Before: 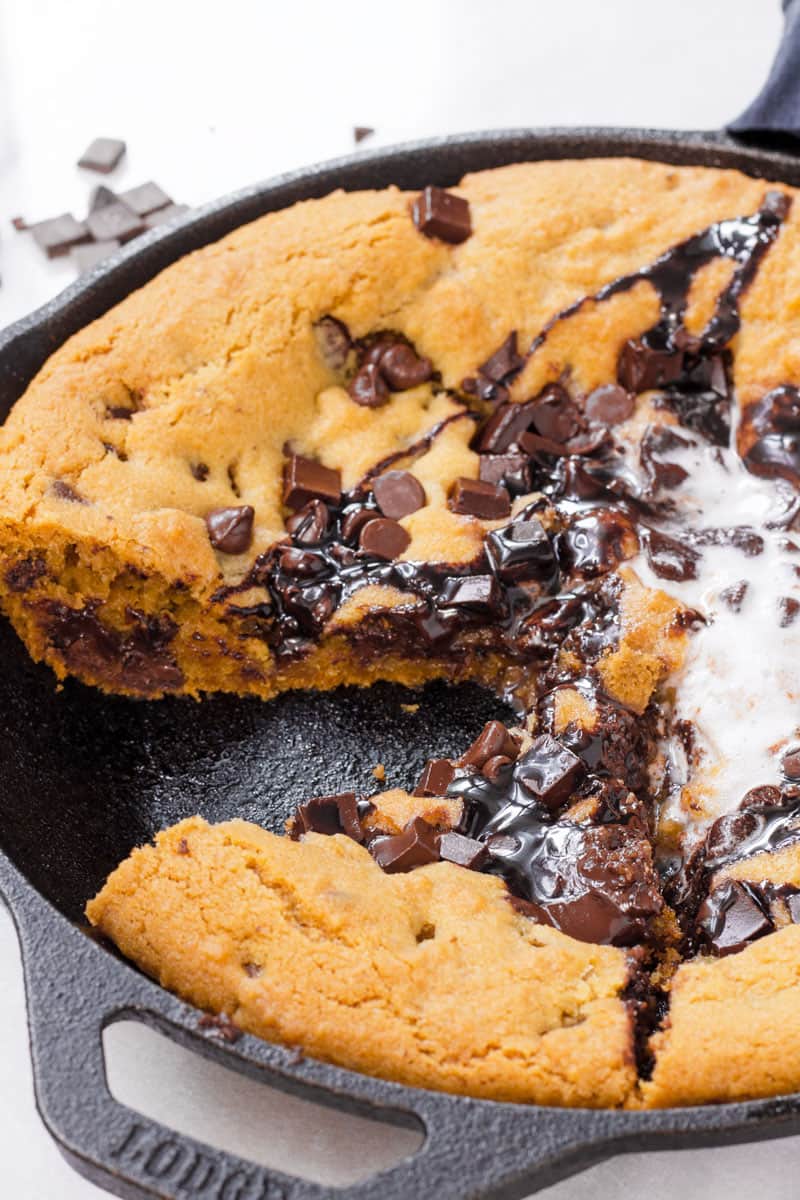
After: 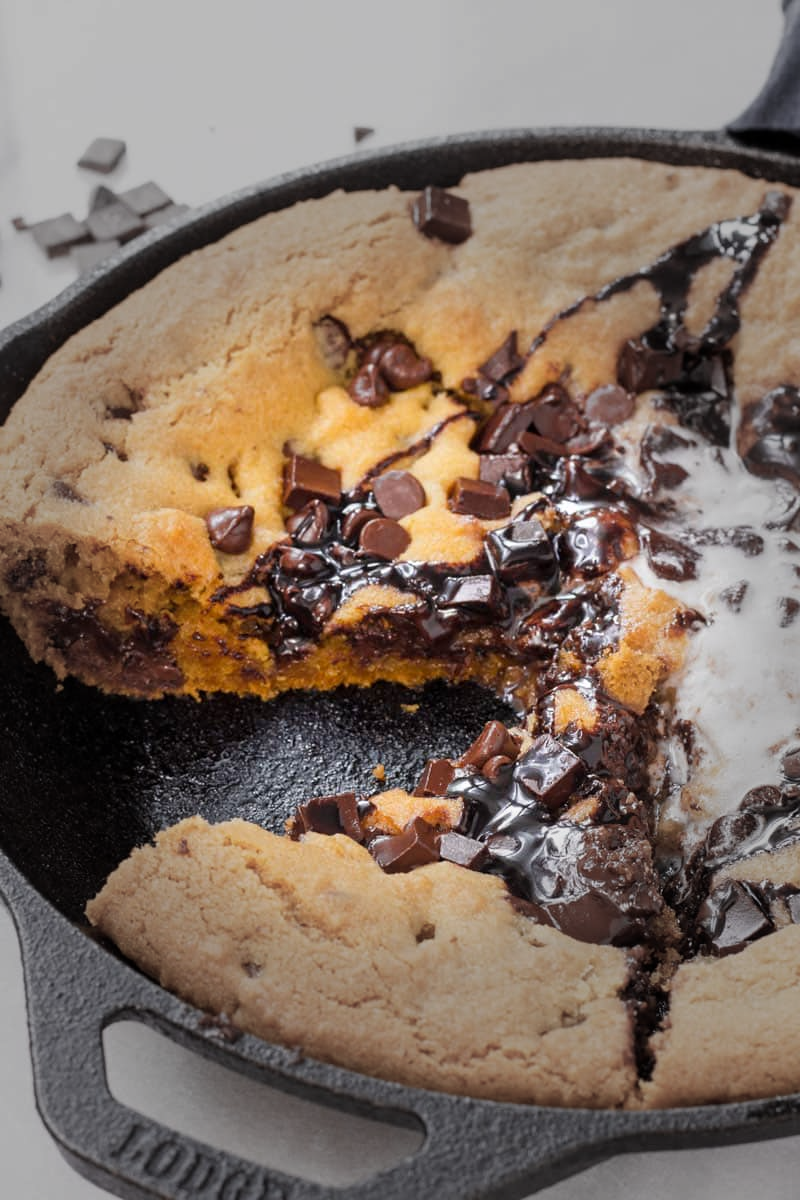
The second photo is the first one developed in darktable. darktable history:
vignetting: fall-off start 31.78%, fall-off radius 34.42%, dithering 16-bit output
